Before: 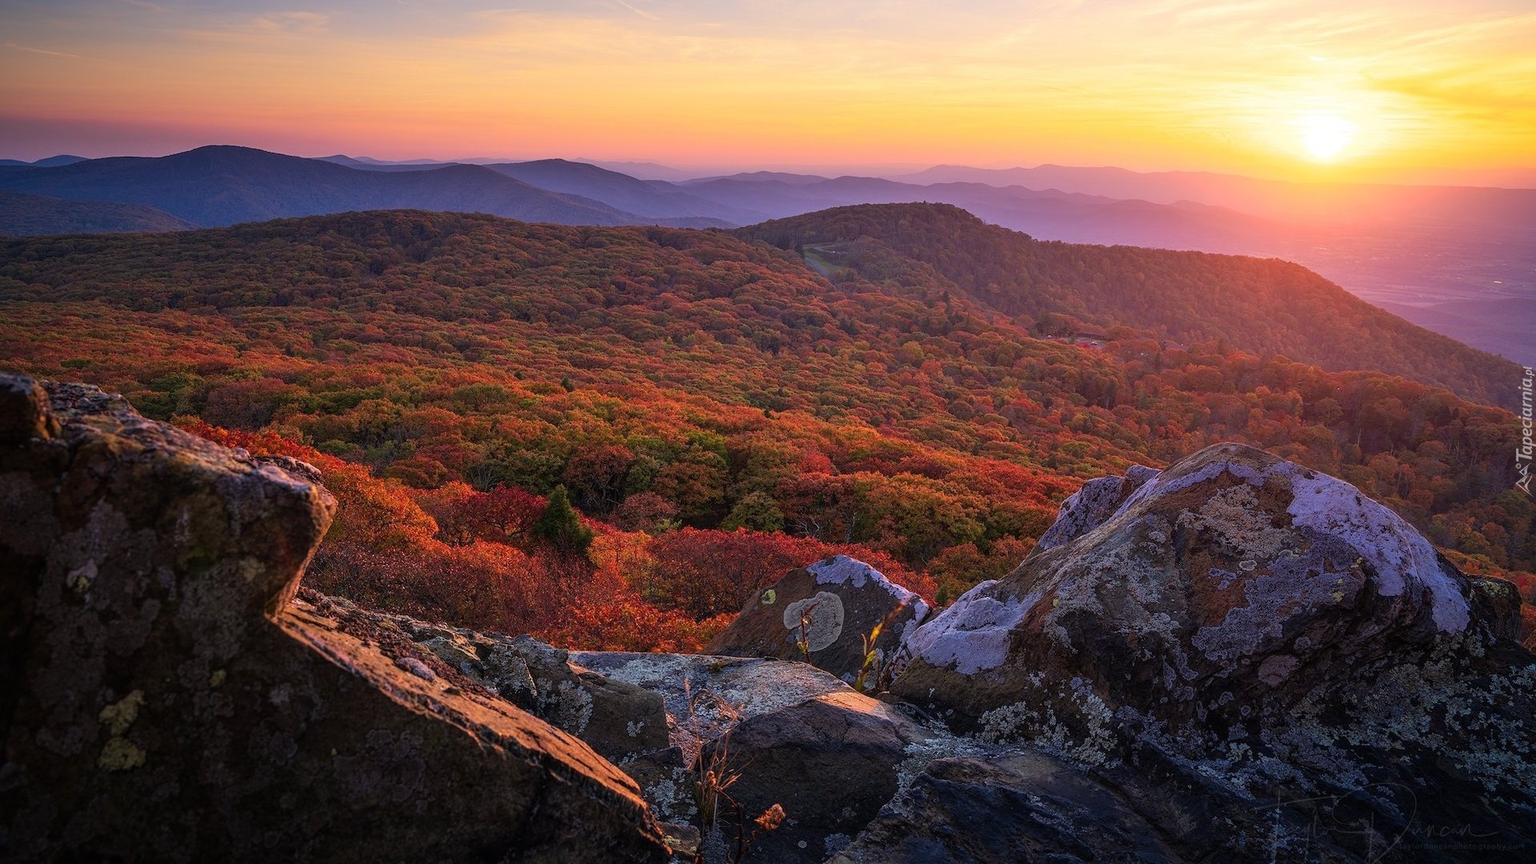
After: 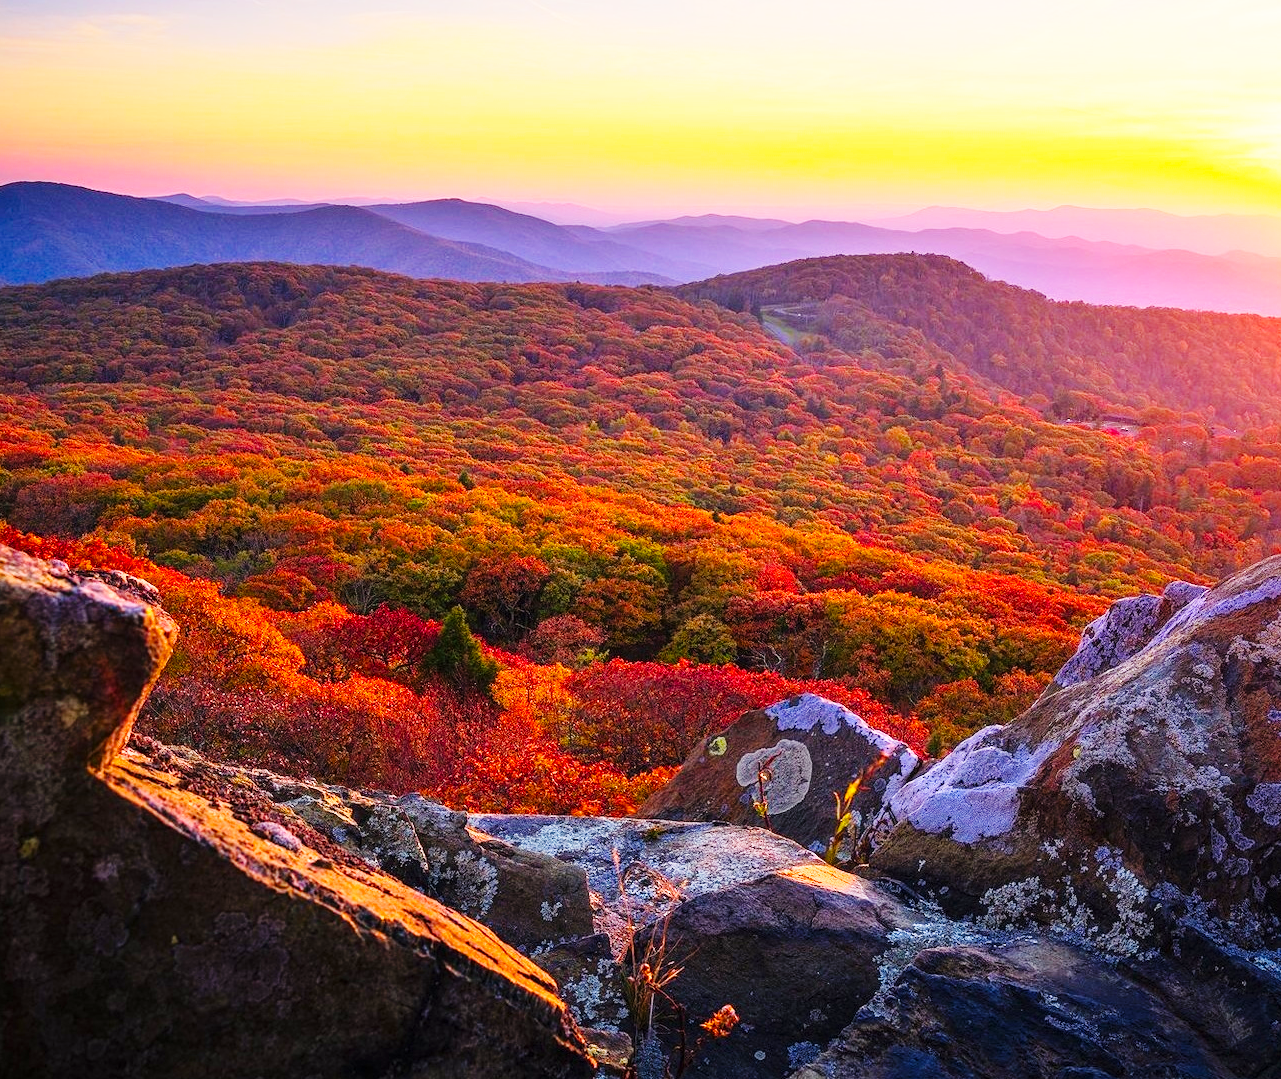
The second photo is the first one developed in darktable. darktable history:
color balance rgb: perceptual saturation grading › global saturation 29.453%, global vibrance 20%
crop and rotate: left 12.68%, right 20.561%
base curve: curves: ch0 [(0, 0) (0.018, 0.026) (0.143, 0.37) (0.33, 0.731) (0.458, 0.853) (0.735, 0.965) (0.905, 0.986) (1, 1)], preserve colors none
